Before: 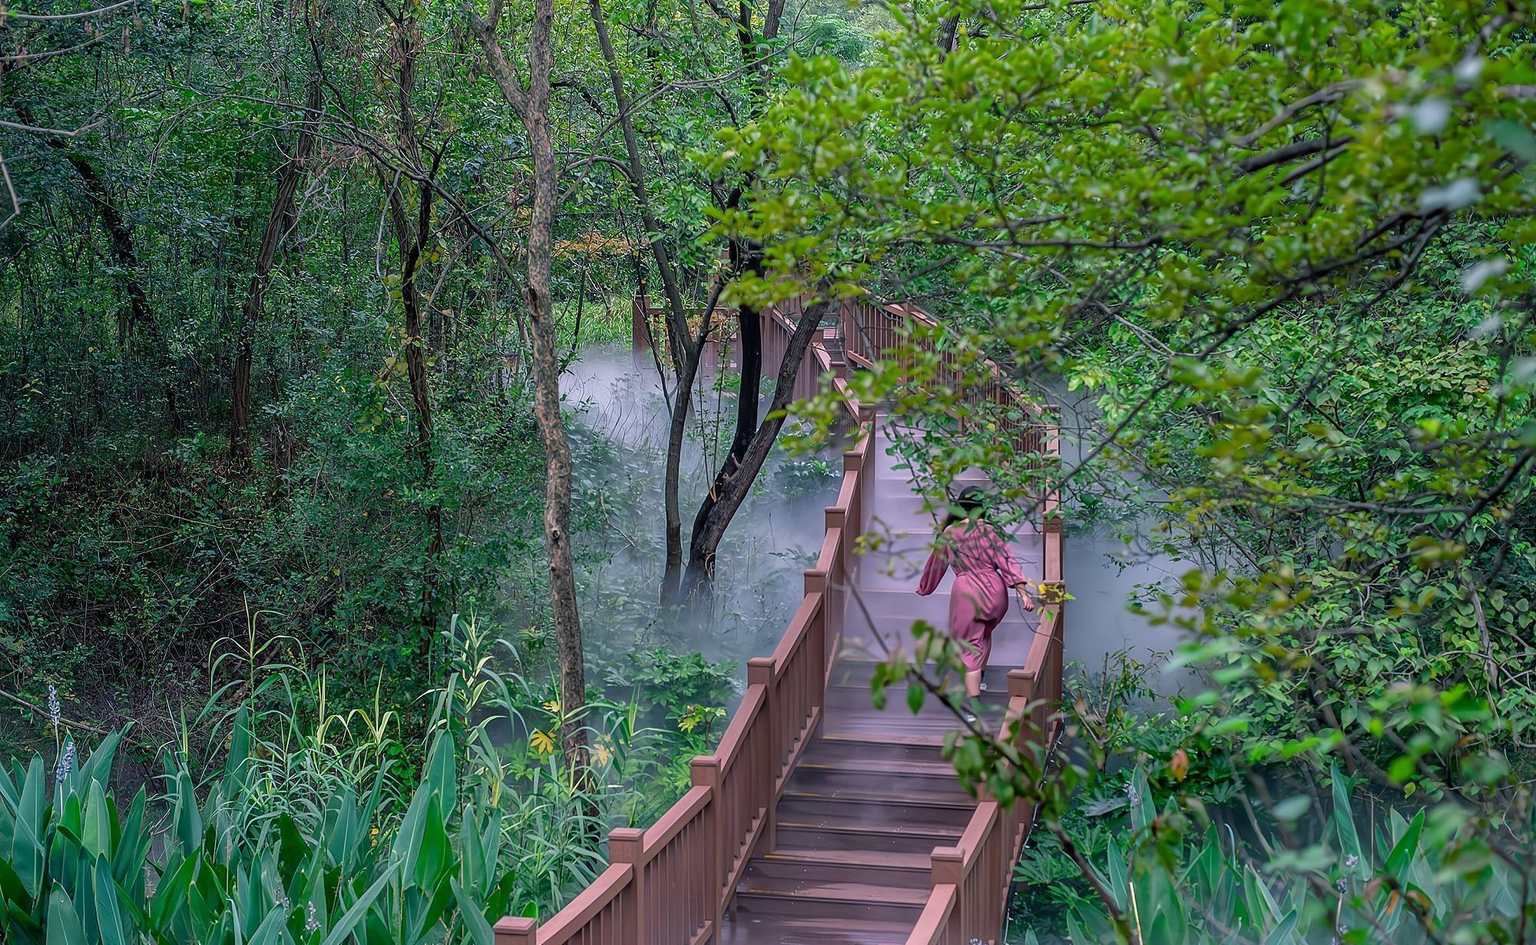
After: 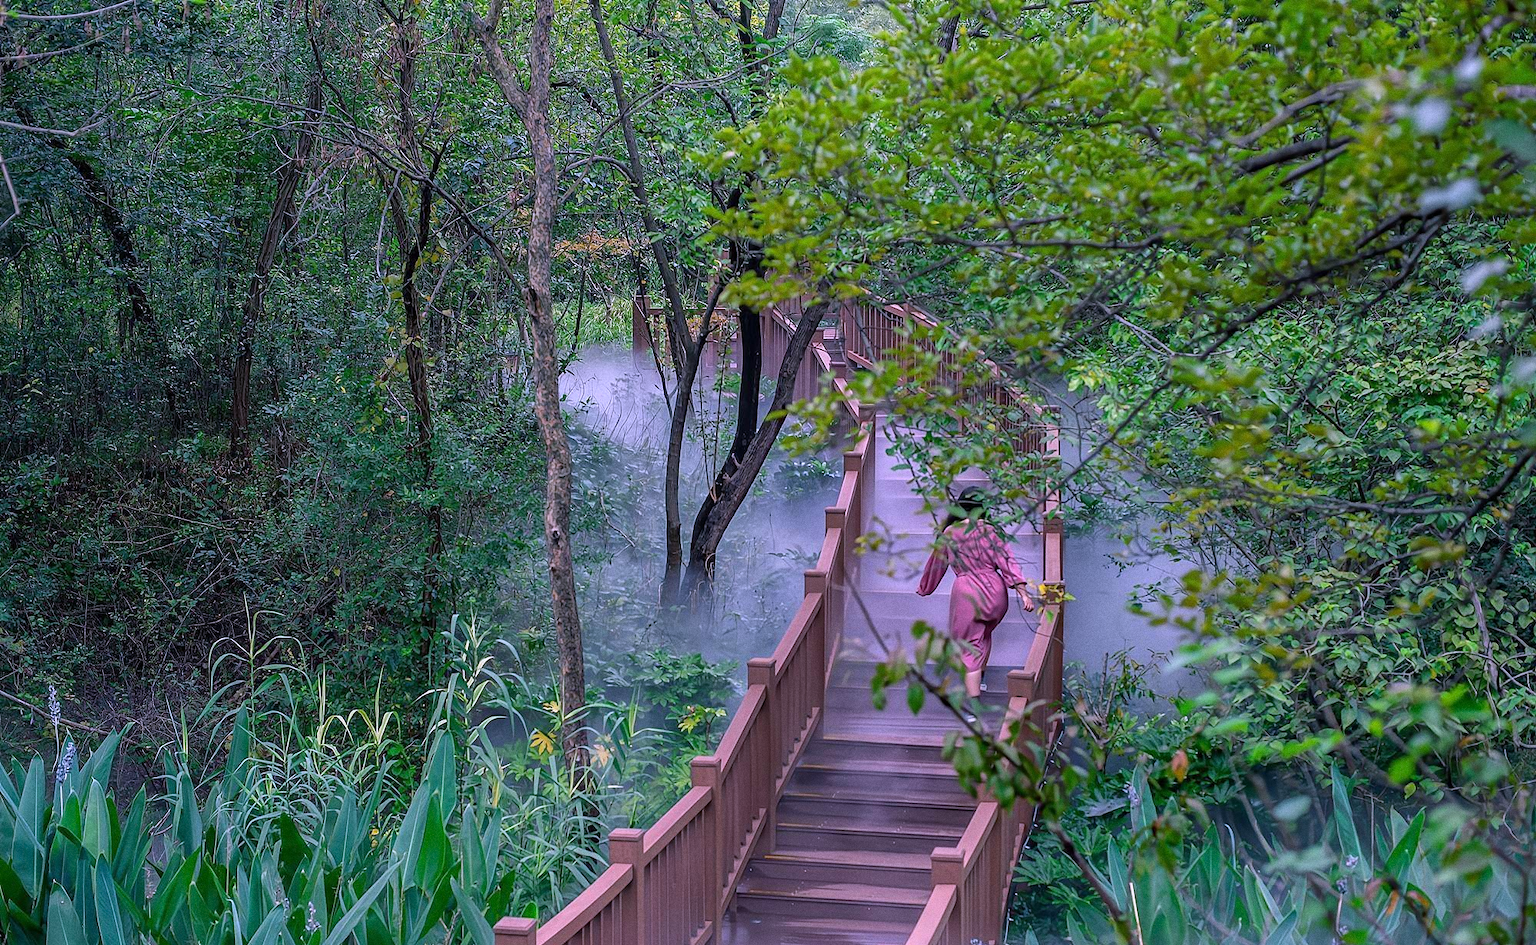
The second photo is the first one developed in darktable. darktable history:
grain: coarseness 0.09 ISO
white balance: red 1.042, blue 1.17
